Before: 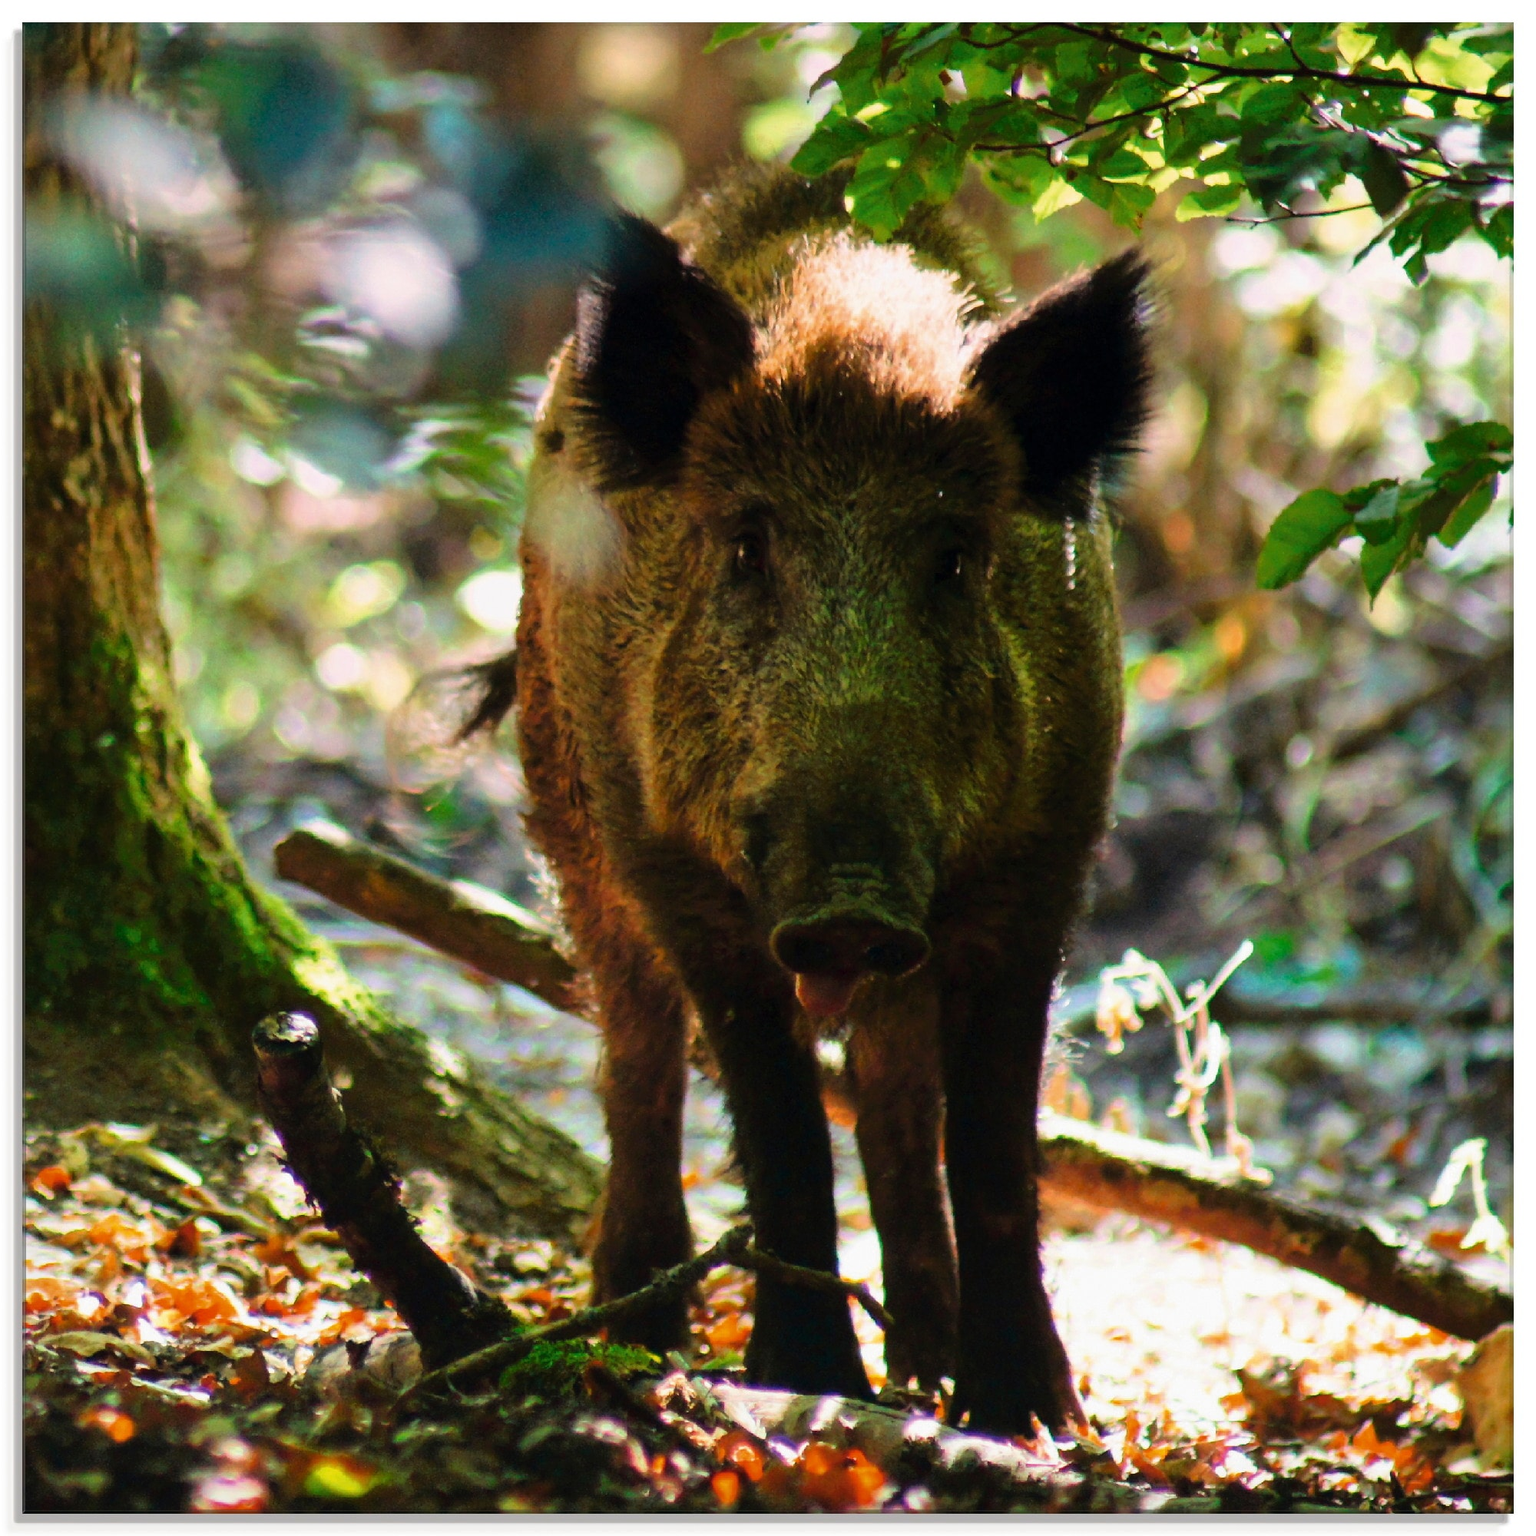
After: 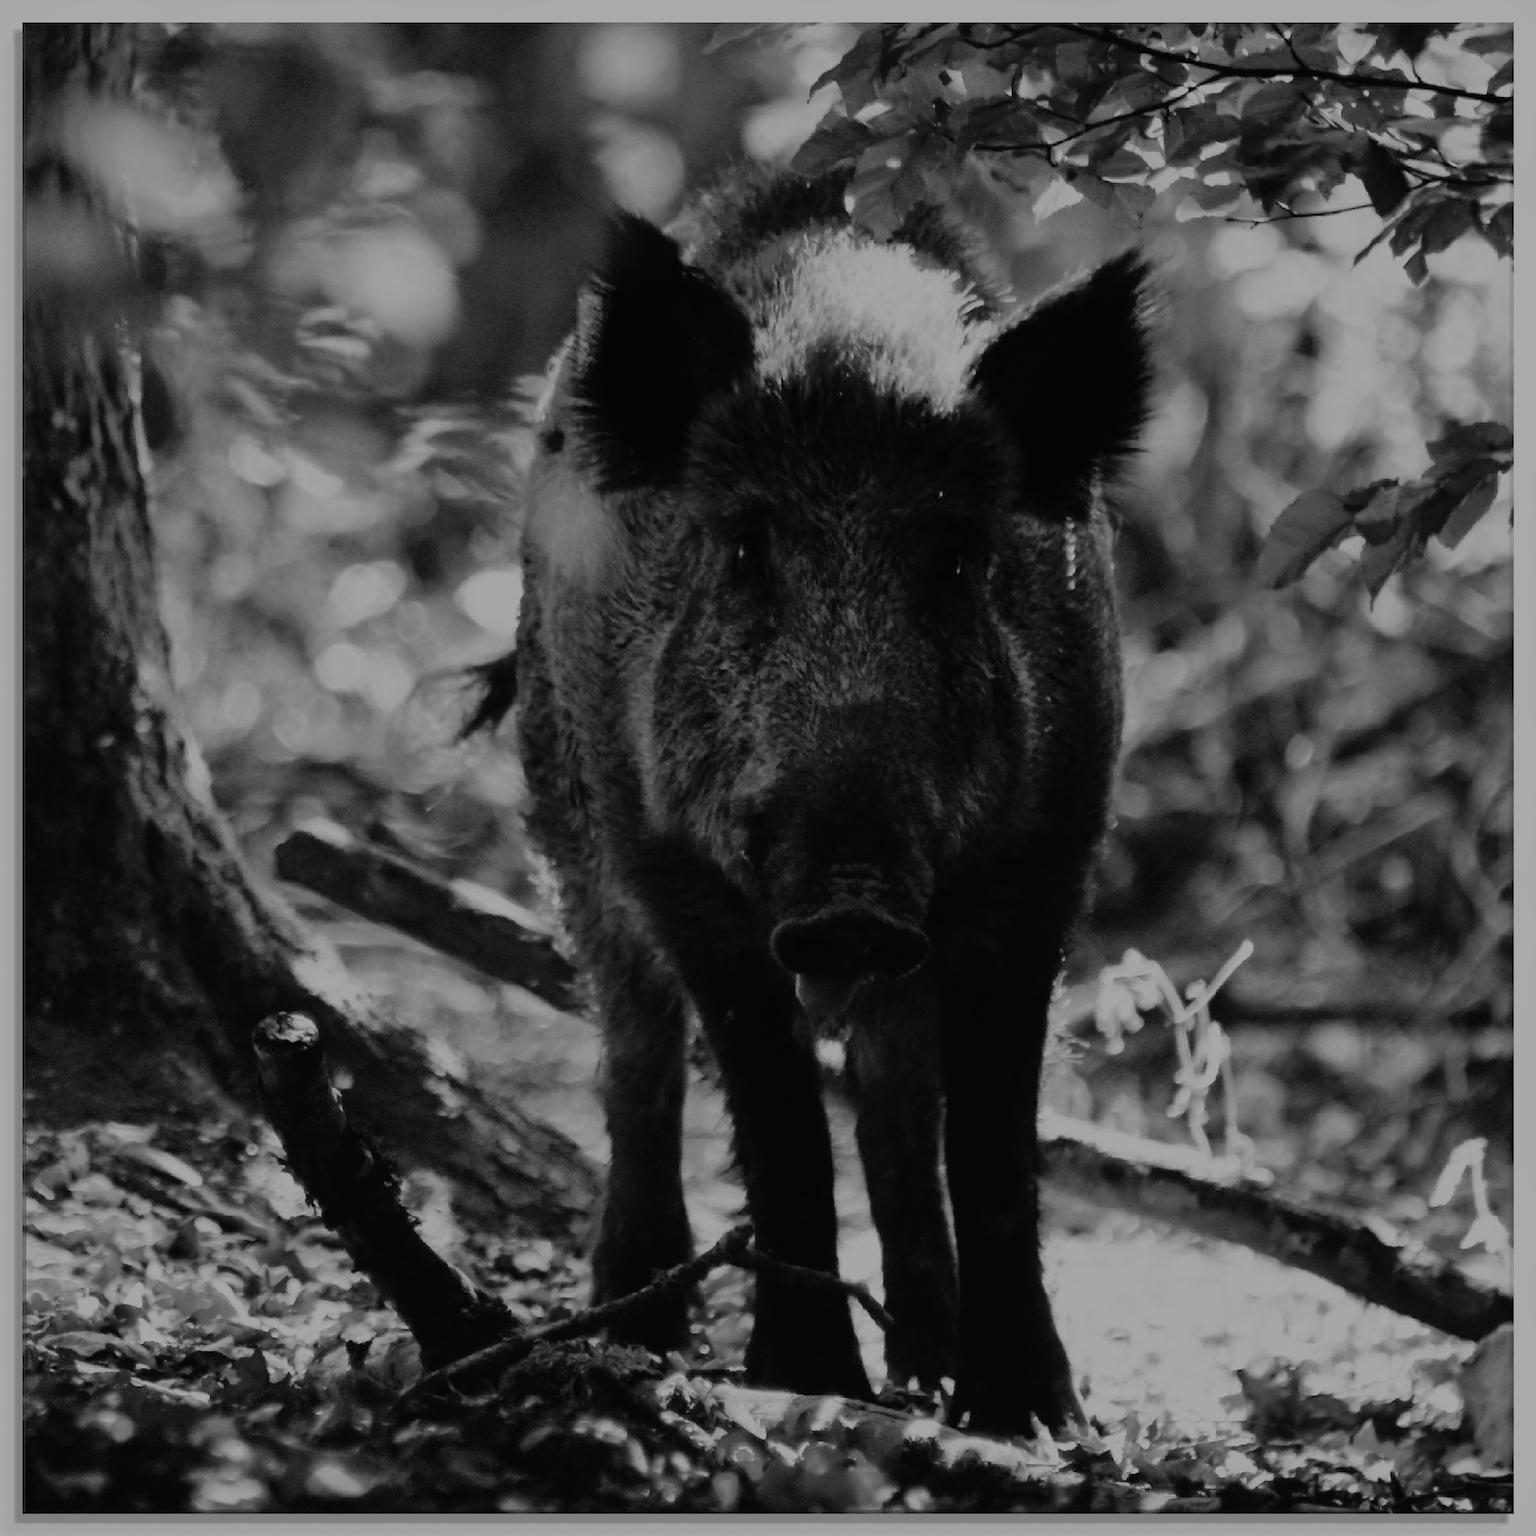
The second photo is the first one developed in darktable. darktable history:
filmic rgb: black relative exposure -6.82 EV, white relative exposure 5.89 EV, hardness 2.71
exposure: black level correction -0.016, exposure -1.018 EV, compensate highlight preservation false
monochrome: a -6.99, b 35.61, size 1.4
